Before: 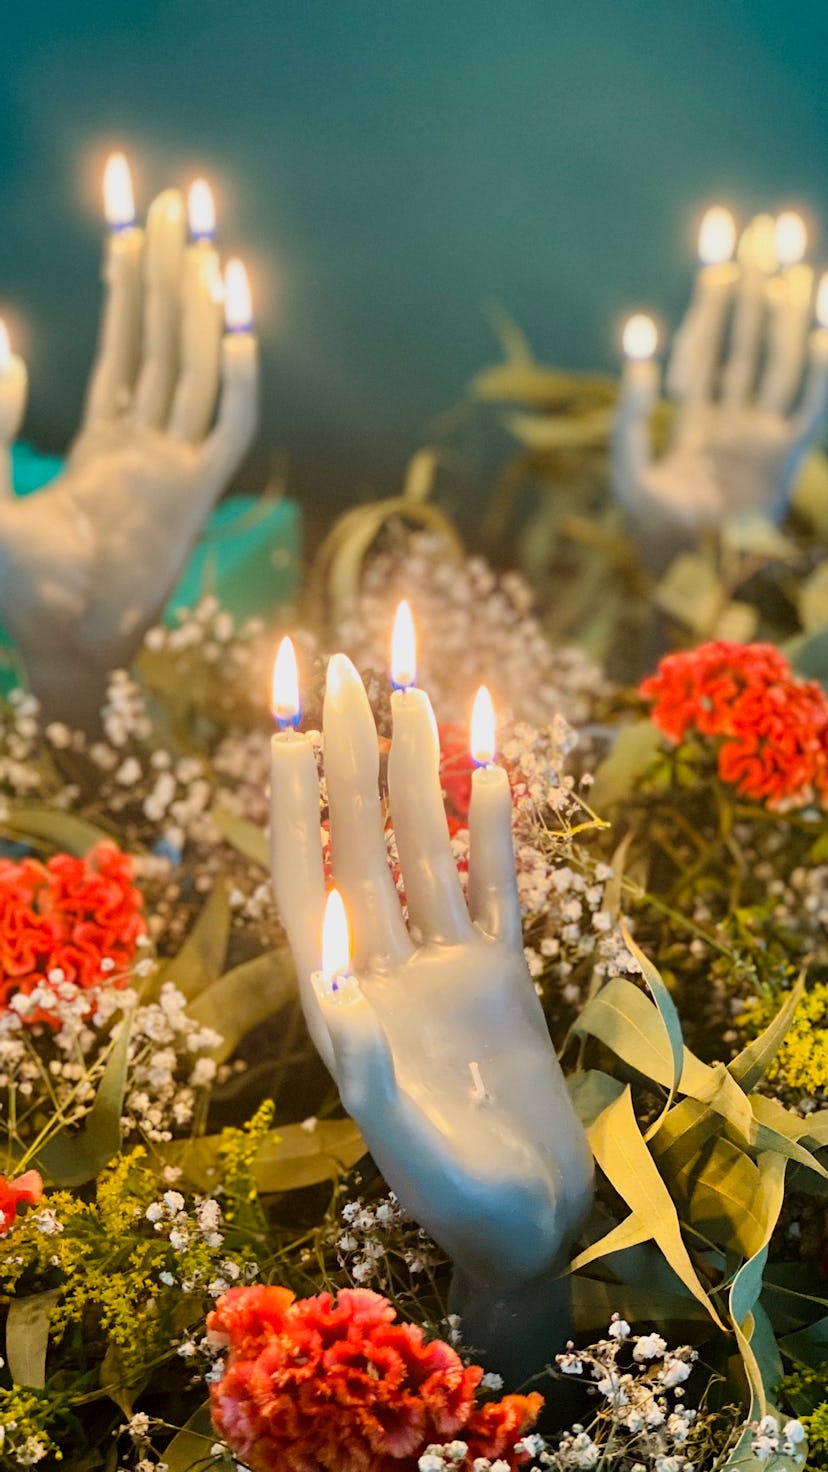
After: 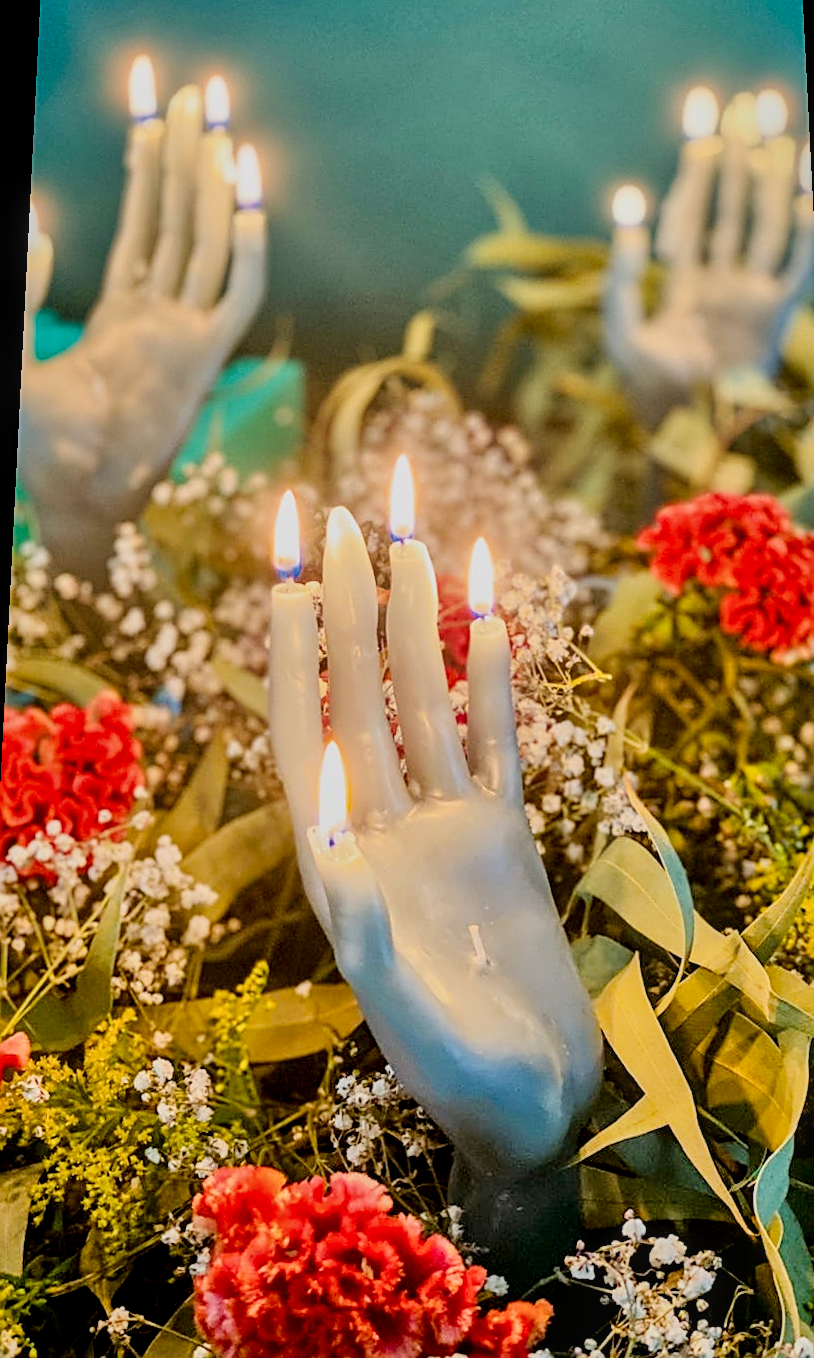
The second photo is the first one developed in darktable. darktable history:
crop: left 3.305%, top 6.436%, right 6.389%, bottom 3.258%
local contrast: on, module defaults
contrast brightness saturation: contrast 0.2, brightness -0.11, saturation 0.1
filmic rgb: black relative exposure -7.65 EV, white relative exposure 4.56 EV, hardness 3.61
tone equalizer: -7 EV 0.15 EV, -6 EV 0.6 EV, -5 EV 1.15 EV, -4 EV 1.33 EV, -3 EV 1.15 EV, -2 EV 0.6 EV, -1 EV 0.15 EV, mask exposure compensation -0.5 EV
sharpen: on, module defaults
rotate and perspective: rotation 0.128°, lens shift (vertical) -0.181, lens shift (horizontal) -0.044, shear 0.001, automatic cropping off
